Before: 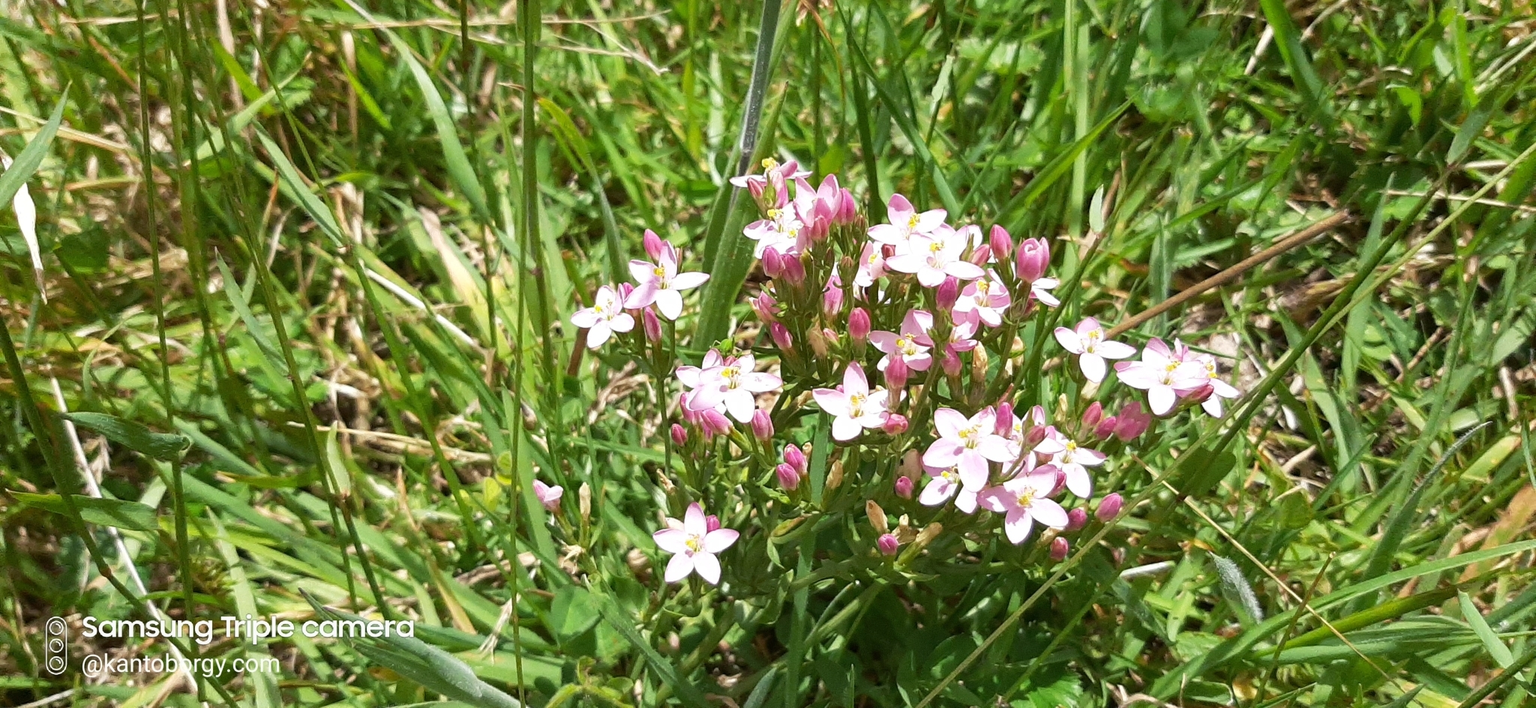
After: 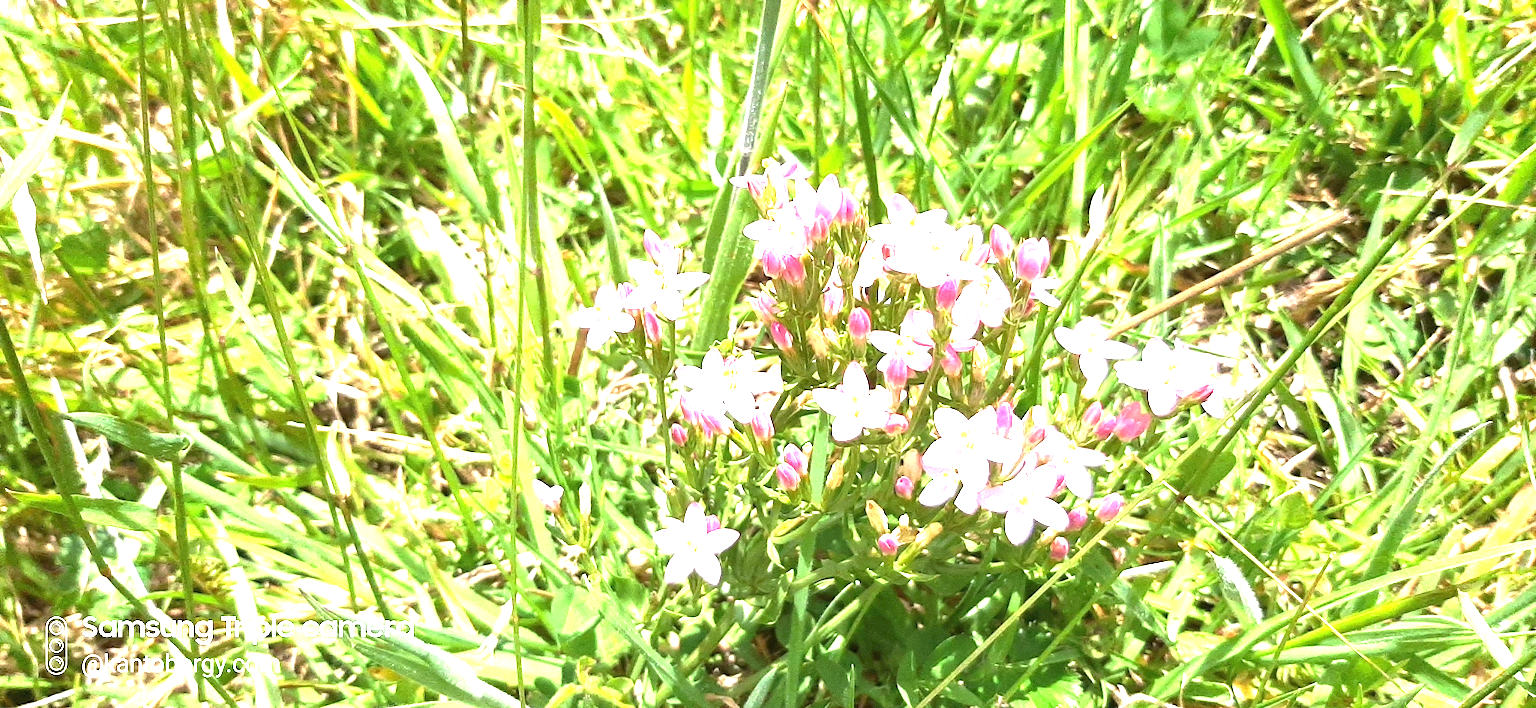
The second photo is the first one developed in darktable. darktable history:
exposure: exposure 2.024 EV, compensate highlight preservation false
